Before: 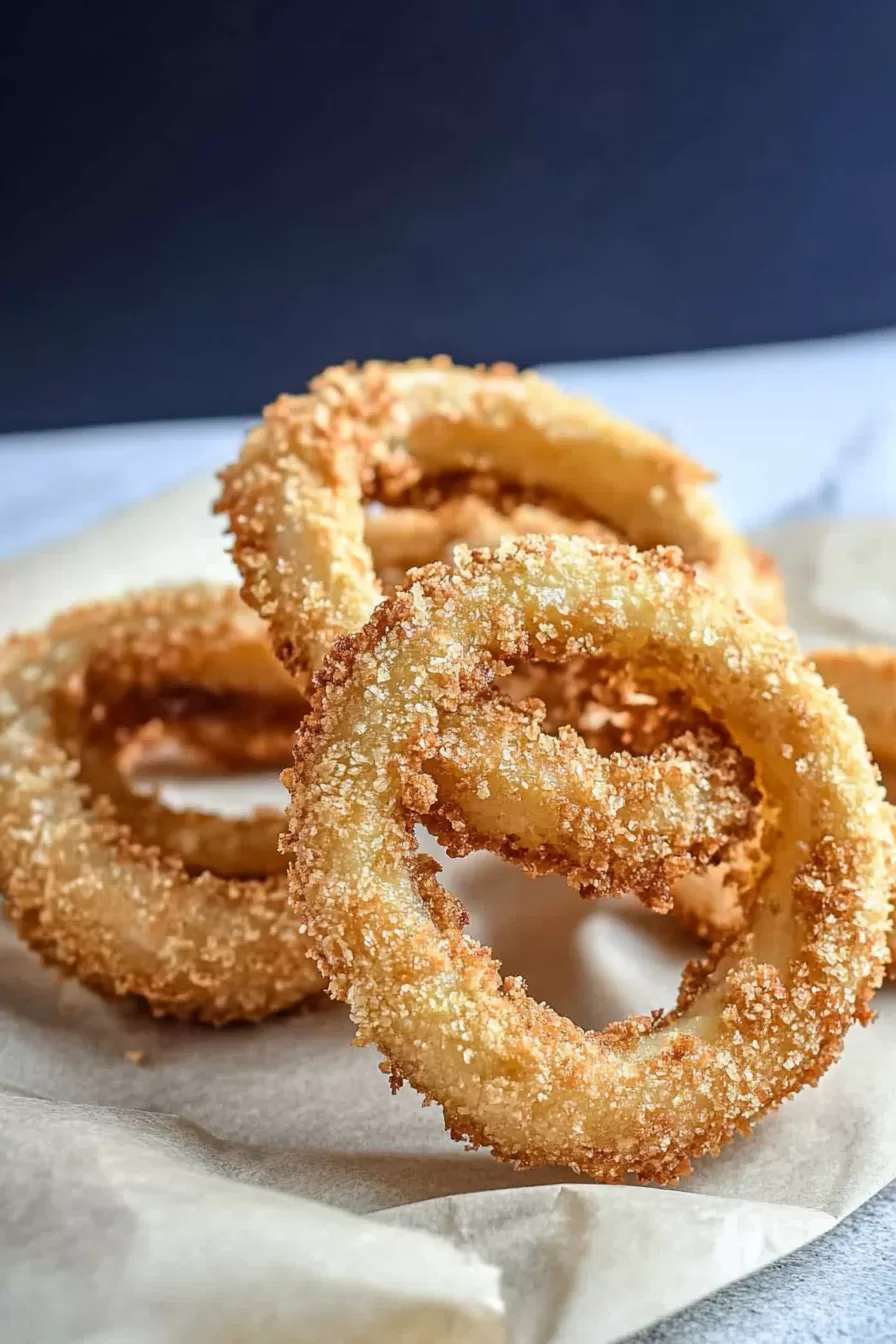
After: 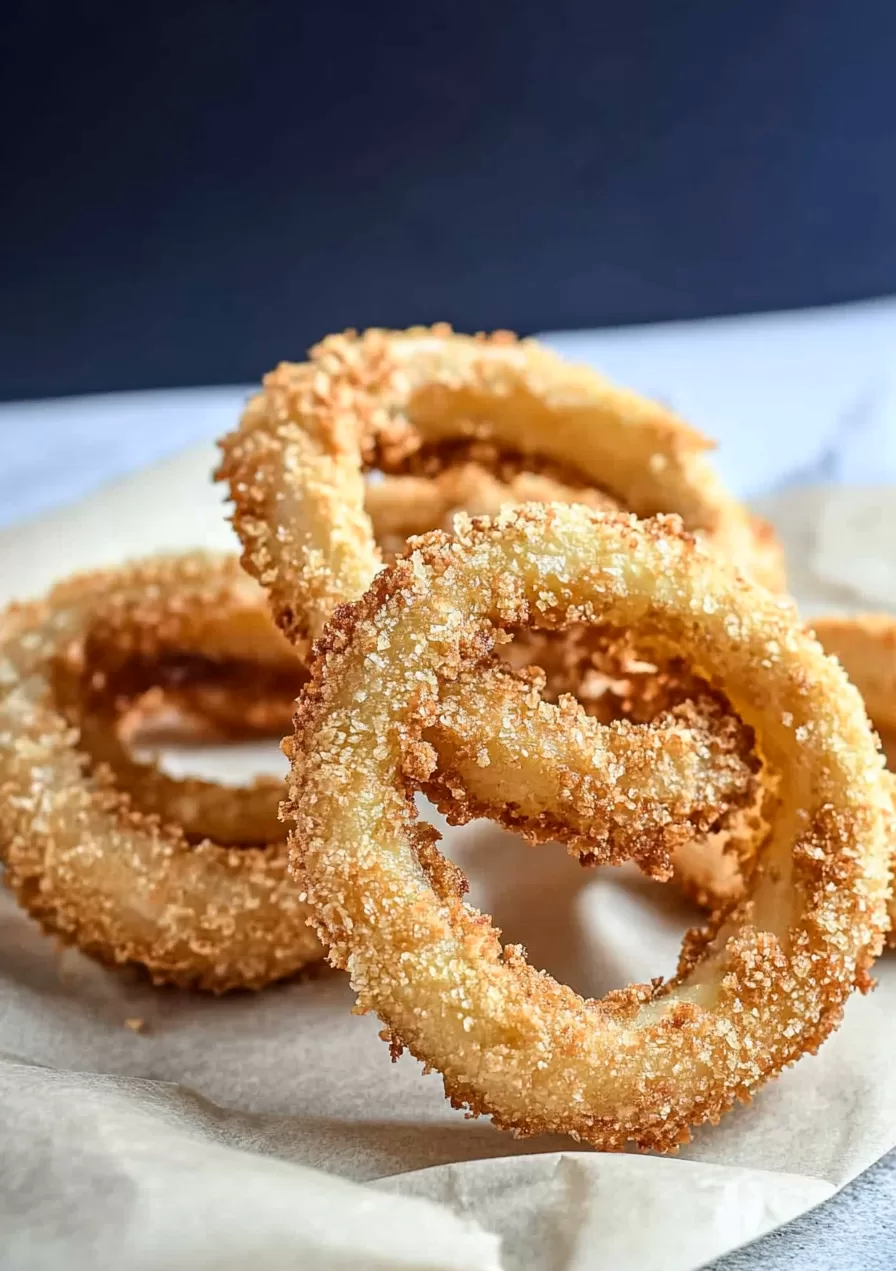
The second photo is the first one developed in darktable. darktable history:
contrast brightness saturation: contrast 0.099, brightness 0.012, saturation 0.02
crop and rotate: top 2.385%, bottom 3.046%
